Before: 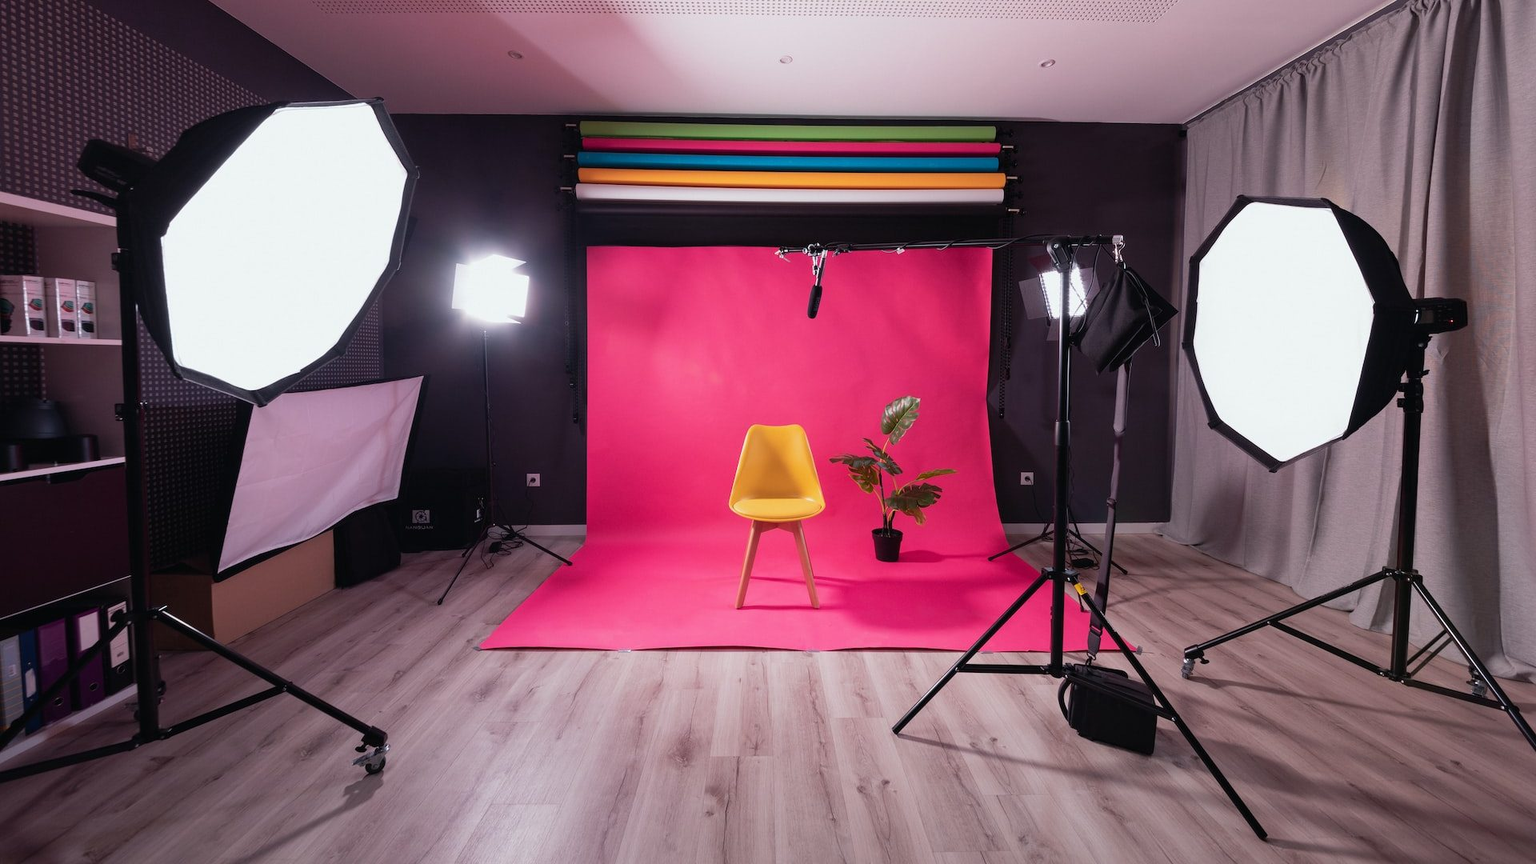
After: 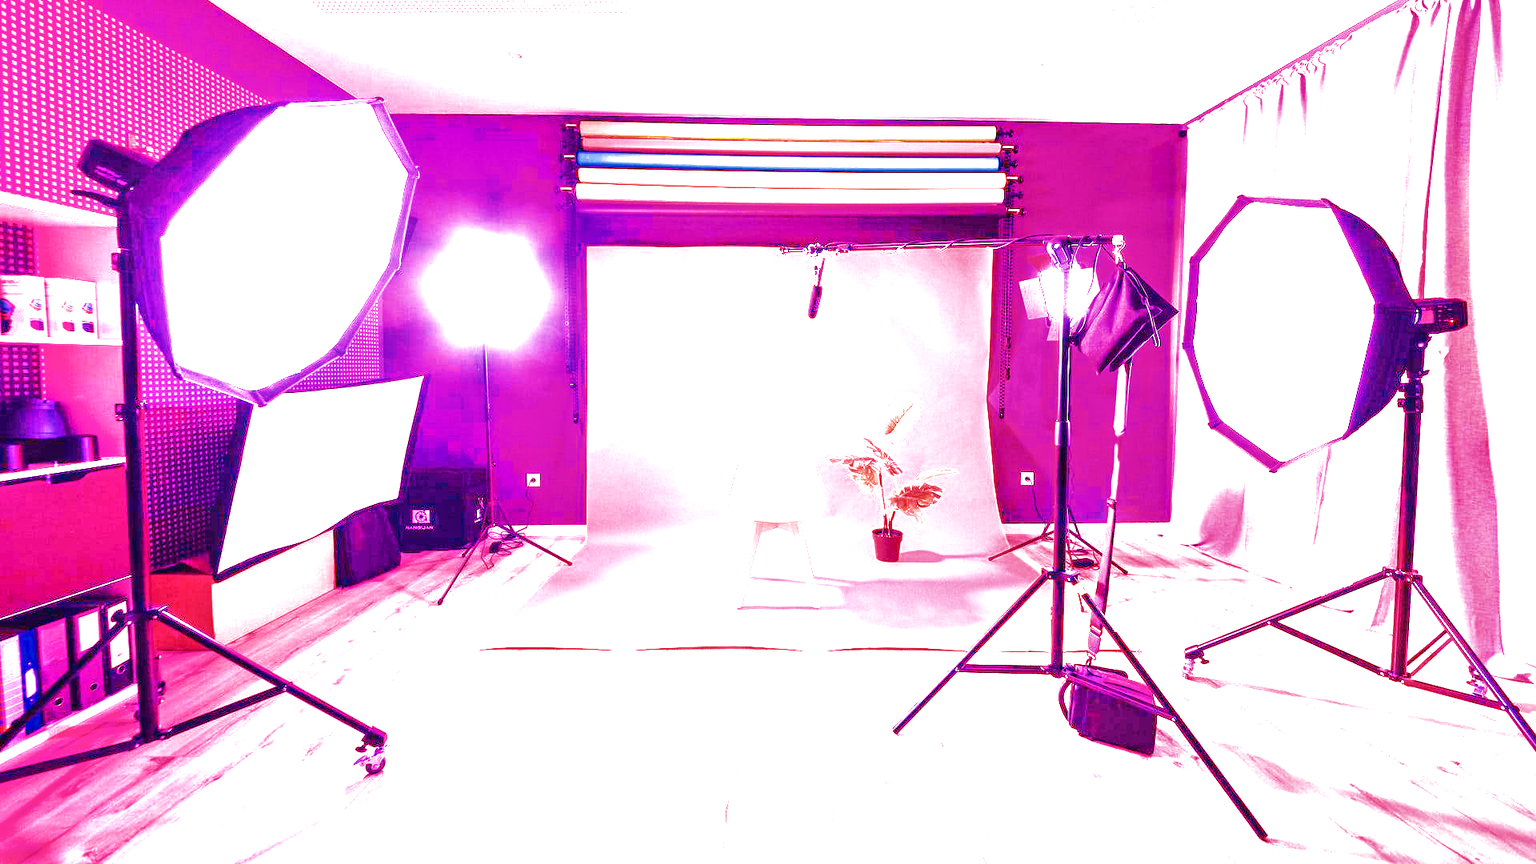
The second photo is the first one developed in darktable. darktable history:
local contrast: detail 150%
color calibration: x 0.372, y 0.386, temperature 4283.97 K
exposure: black level correction 0, exposure 1.388 EV, compensate exposure bias true, compensate highlight preservation false
filmic rgb: black relative exposure -11.35 EV, white relative exposure 3.22 EV, hardness 6.76, color science v6 (2022)
haze removal: compatibility mode true, adaptive false
highlight reconstruction: iterations 1, diameter of reconstruction 64 px
white balance: red 2.229, blue 1.46
velvia: strength 27%
color balance rgb: linear chroma grading › global chroma 42%, perceptual saturation grading › global saturation 42%, perceptual brilliance grading › global brilliance 25%, global vibrance 33%
